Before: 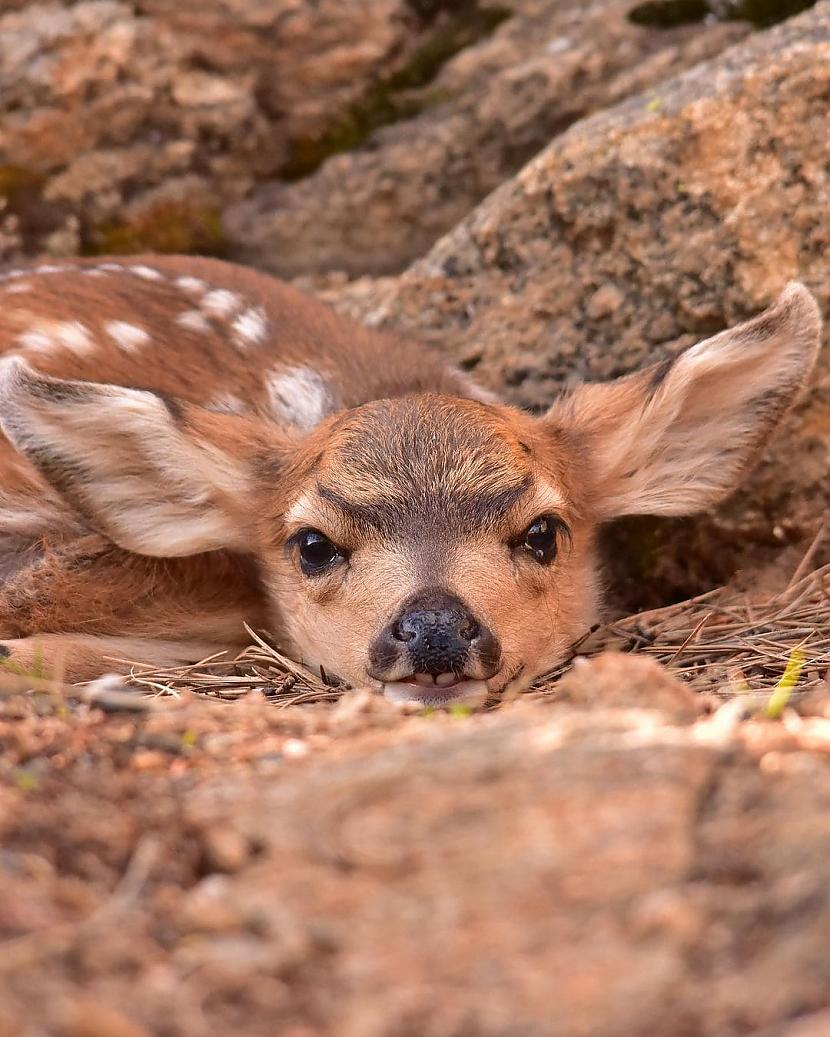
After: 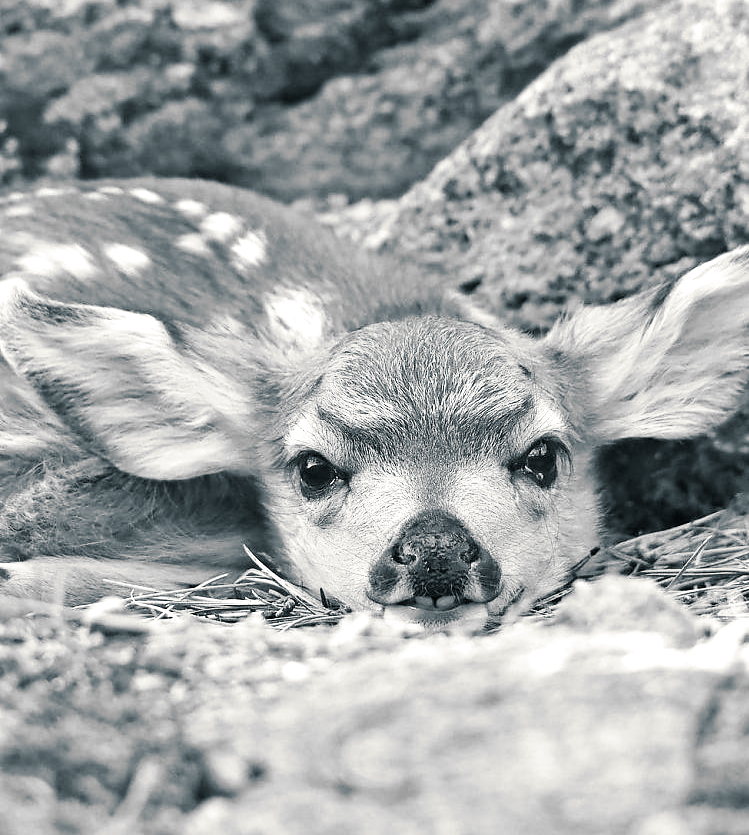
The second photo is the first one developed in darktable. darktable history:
split-toning: shadows › hue 205.2°, shadows › saturation 0.29, highlights › hue 50.4°, highlights › saturation 0.38, balance -49.9
color balance rgb: linear chroma grading › shadows -2.2%, linear chroma grading › highlights -15%, linear chroma grading › global chroma -10%, linear chroma grading › mid-tones -10%, perceptual saturation grading › global saturation 45%, perceptual saturation grading › highlights -50%, perceptual saturation grading › shadows 30%, perceptual brilliance grading › global brilliance 18%, global vibrance 45%
monochrome: a 32, b 64, size 2.3, highlights 1
crop: top 7.49%, right 9.717%, bottom 11.943%
contrast brightness saturation: contrast 0.2, brightness 0.16, saturation 0.22
haze removal: compatibility mode true, adaptive false
